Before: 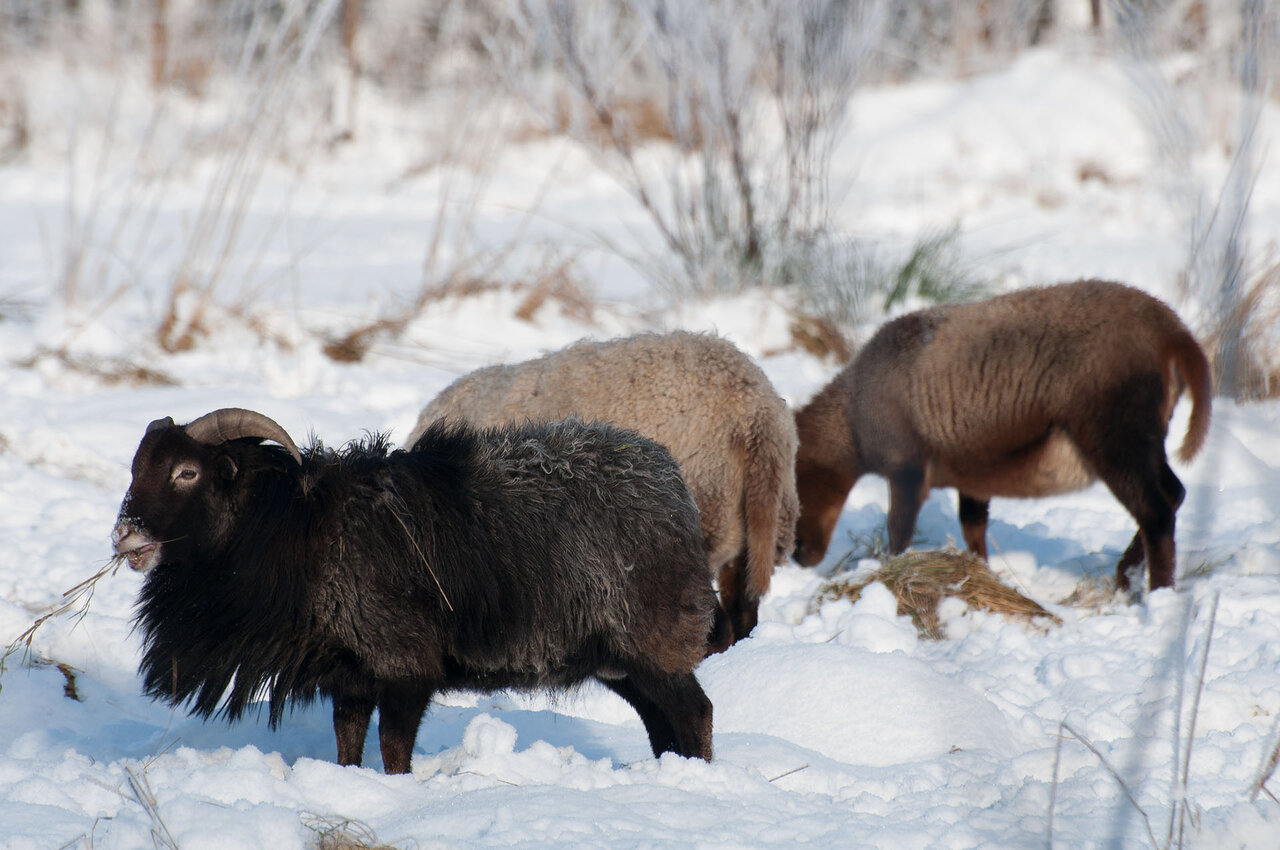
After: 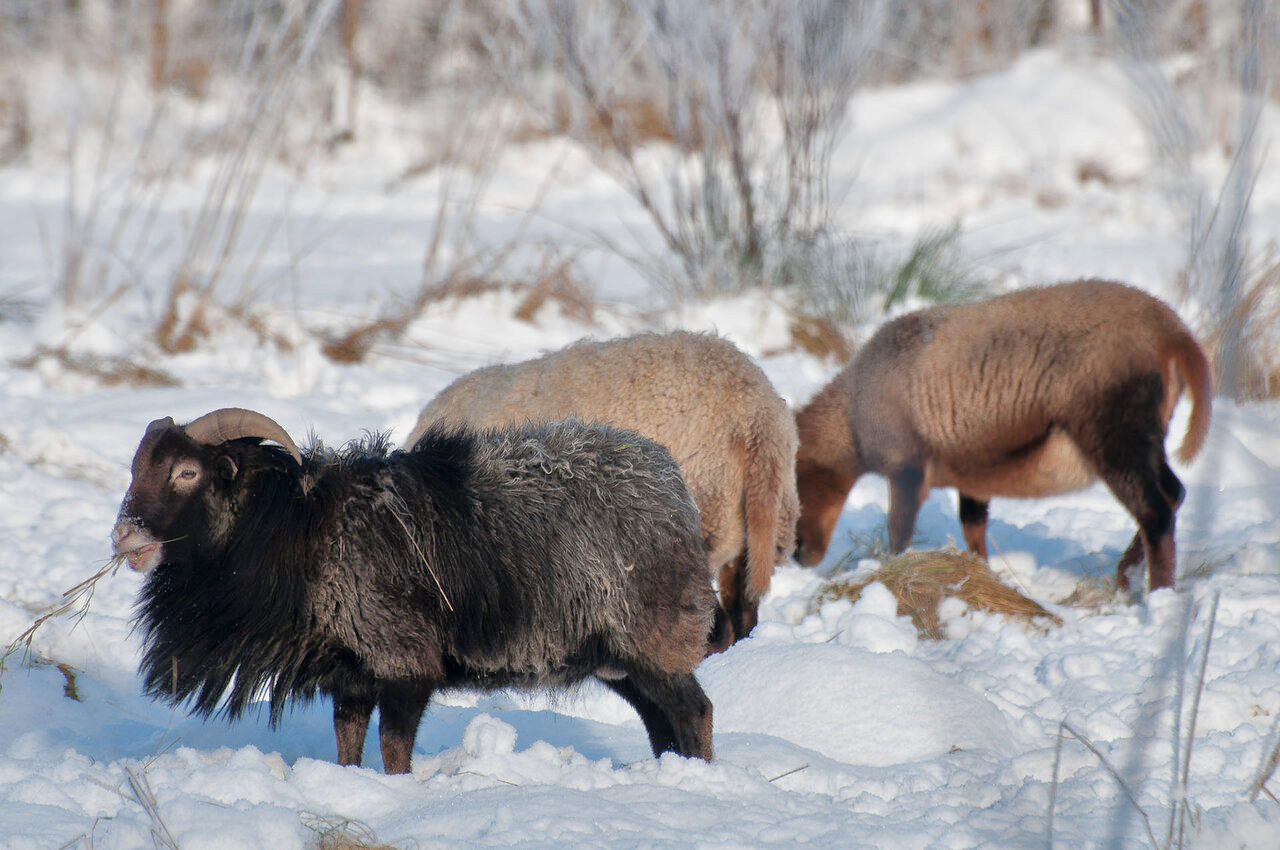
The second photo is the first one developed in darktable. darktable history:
shadows and highlights: on, module defaults
tone equalizer: -7 EV 0.15 EV, -6 EV 0.6 EV, -5 EV 1.15 EV, -4 EV 1.33 EV, -3 EV 1.15 EV, -2 EV 0.6 EV, -1 EV 0.15 EV, mask exposure compensation -0.5 EV
